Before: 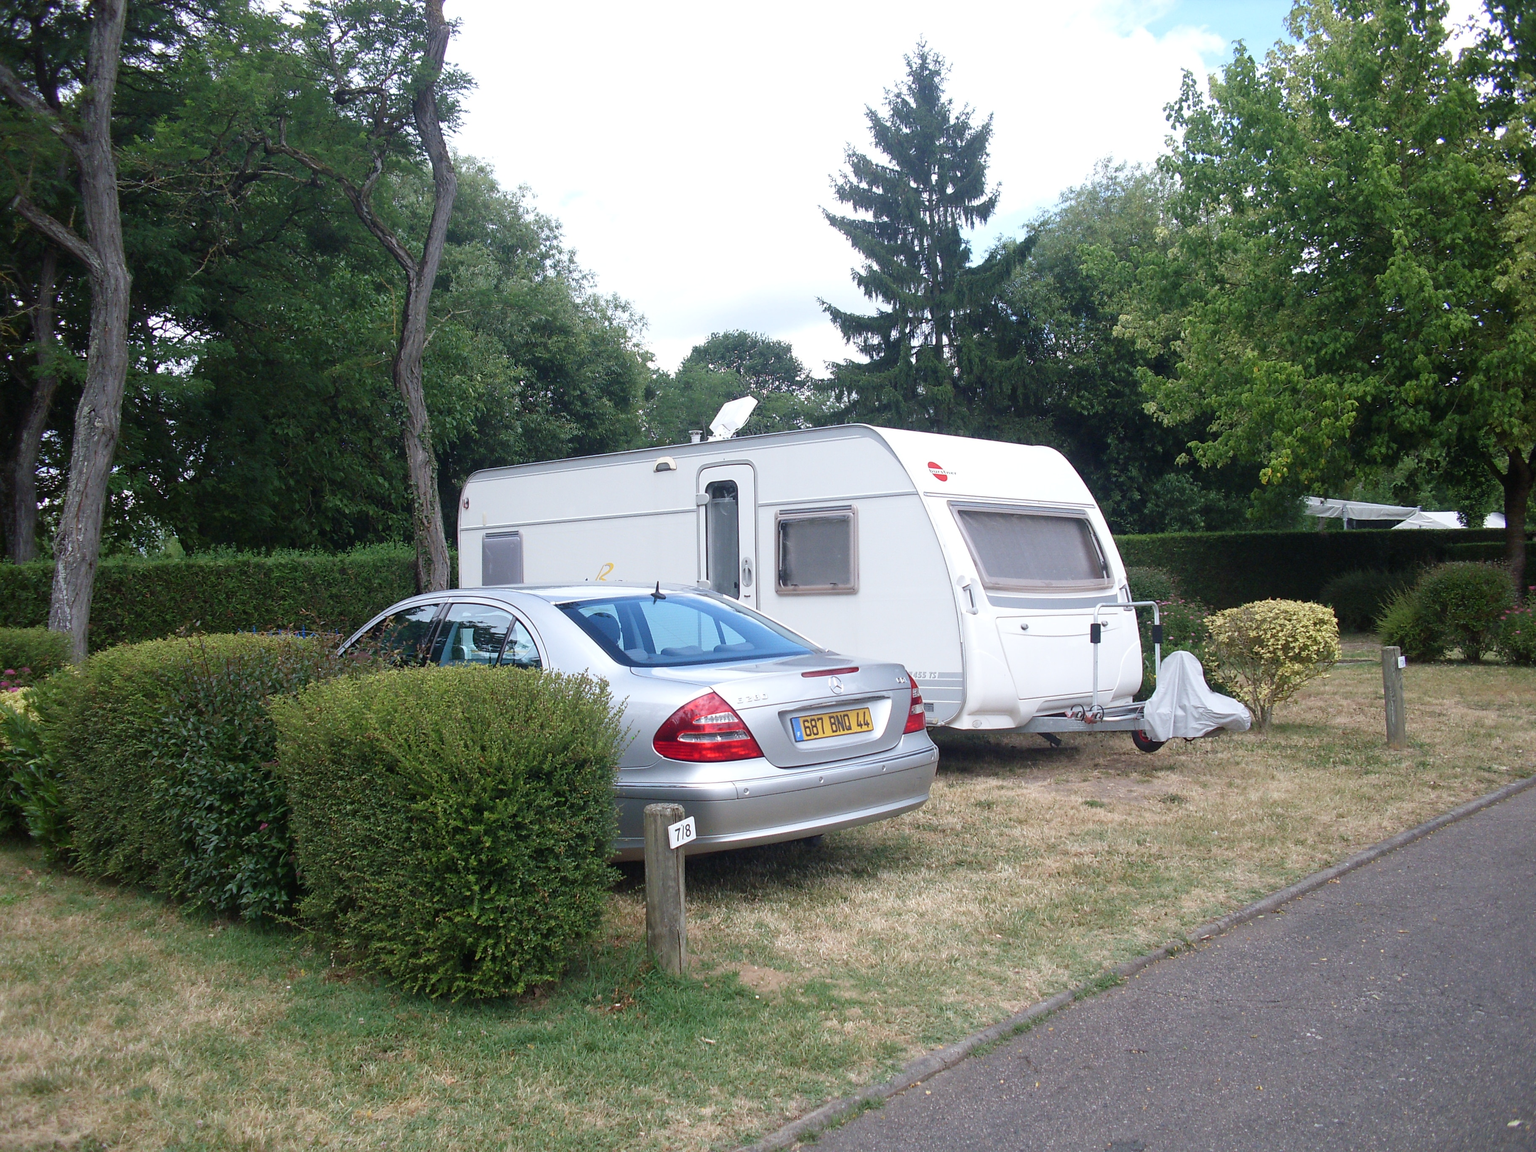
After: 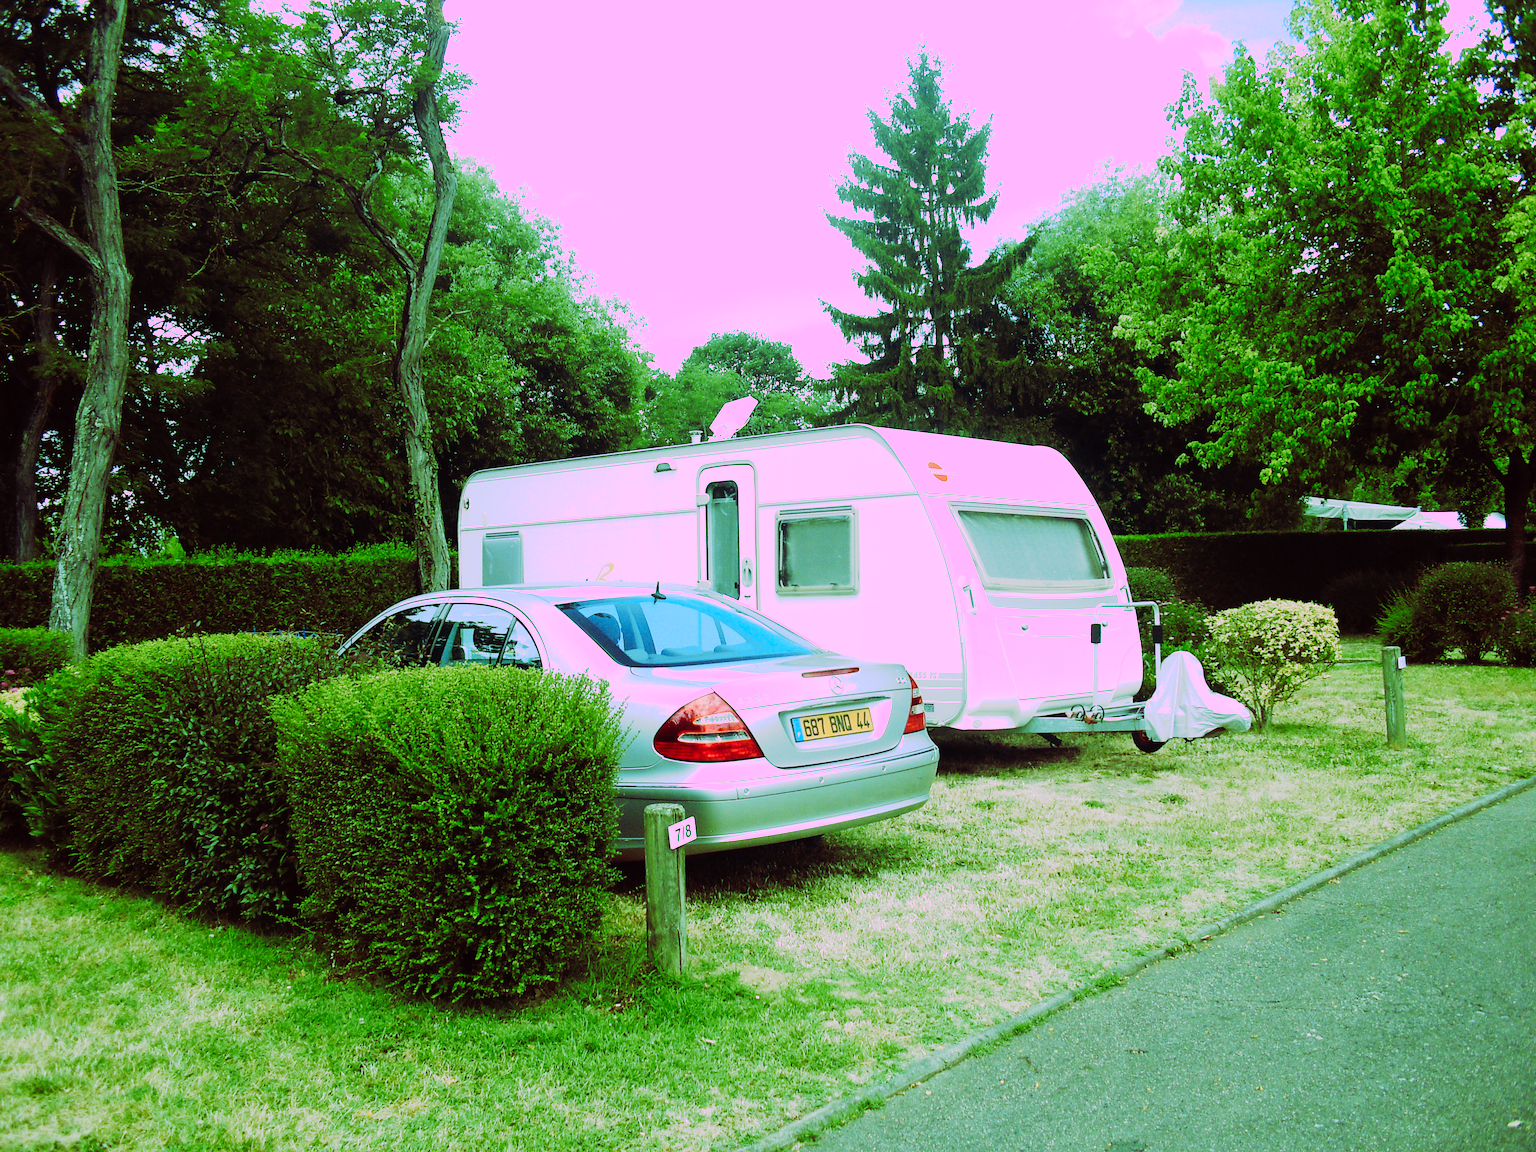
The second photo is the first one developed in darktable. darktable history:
tone curve: curves: ch0 [(0, 0) (0.003, 0.001) (0.011, 0.005) (0.025, 0.009) (0.044, 0.014) (0.069, 0.019) (0.1, 0.028) (0.136, 0.039) (0.177, 0.073) (0.224, 0.134) (0.277, 0.218) (0.335, 0.343) (0.399, 0.488) (0.468, 0.608) (0.543, 0.699) (0.623, 0.773) (0.709, 0.819) (0.801, 0.852) (0.898, 0.874) (1, 1)], preserve colors none
color look up table: target L [85.8, 86.8, 84, 66.16, 64.54, 68.74, 61.53, 60.9, 62.06, 61.25, 53.67, 49.23, 41.34, 26.59, 202.69, 90.28, 78.49, 76.47, 72.28, 50.87, 60.27, 47.13, 44.51, 31.8, 32.66, 6.684, 91.59, 84.73, 70.21, 60.66, 67.96, 58.52, 48.16, 43.45, 35.97, 36.48, 38.2, 28.99, 29.15, 21.08, 19.88, 88.81, 64.67, 65.07, 66.83, 55.68, 49.42, 35.95, 4.363], target a [45.12, 46.02, 32.38, -42.65, -33.55, -31.93, -57.49, -51.68, -33.12, -38.35, -45.62, -32.9, -22.8, -15.98, 0, 44.23, 25.16, 28.64, 38.48, 50.19, -11.6, 63.25, -7.093, 9.263, 27.47, 25.6, 46.87, 64.66, -18.08, 91.61, 63.79, -9.134, 14.16, 39.57, 53, 37.62, 14.01, -1.915, 46.01, 25.16, 26.19, 46.13, -31.67, -28.45, -18.34, -20.78, -25.81, -3.808, 1.251], target b [-36.36, 60.84, 84.58, 55.87, -66.47, 41.28, 30.68, 19.15, 49.91, 37.96, 37.87, 31.81, 14.42, 18.44, -0.002, -10.77, 76.3, 63.32, 24.65, 39.65, 28.77, 1.052, 28.2, 17.72, 24.8, 9.773, -27.97, -38.05, -2.208, -73.56, -48.29, -81.11, -31.08, -98.84, -117.69, -16.85, -75.54, -1.394, -113.67, -13.7, -34.57, -32.16, -72.53, -65.56, -65.74, -61.29, 1.101, -18.45, -9.711], num patches 49
